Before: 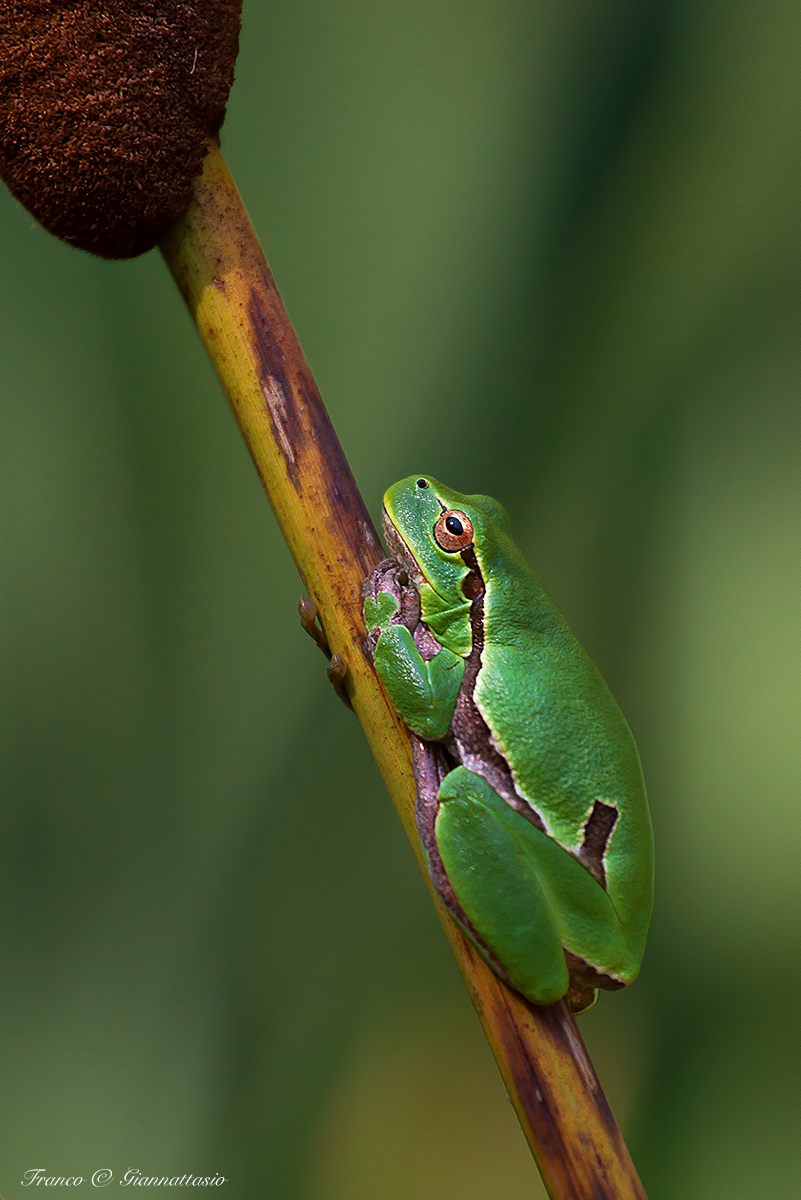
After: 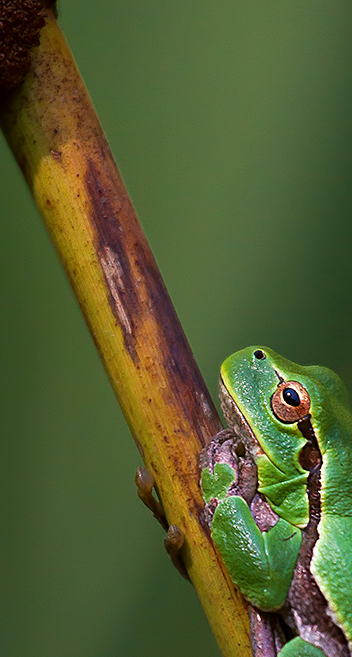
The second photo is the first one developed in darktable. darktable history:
crop: left 20.35%, top 10.789%, right 35.66%, bottom 34.416%
exposure: black level correction 0.001, exposure 0.017 EV, compensate highlight preservation false
